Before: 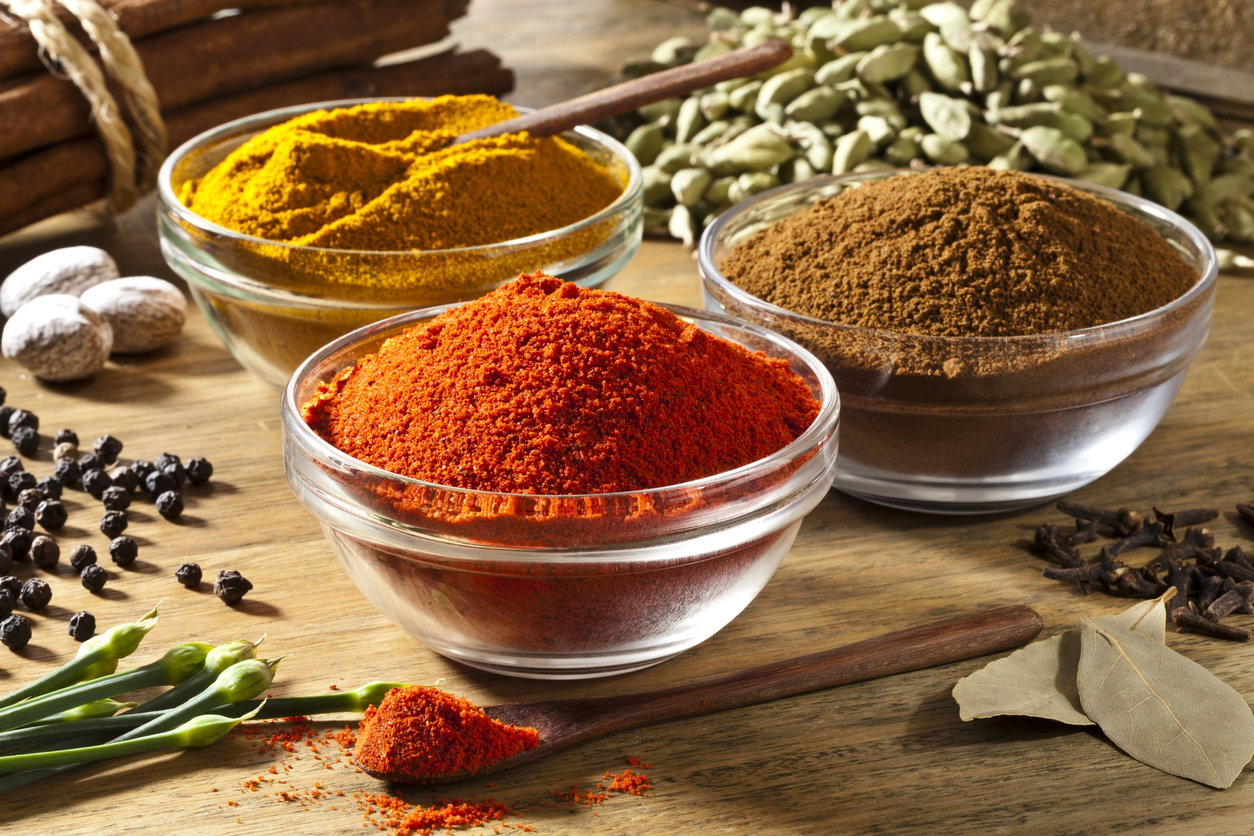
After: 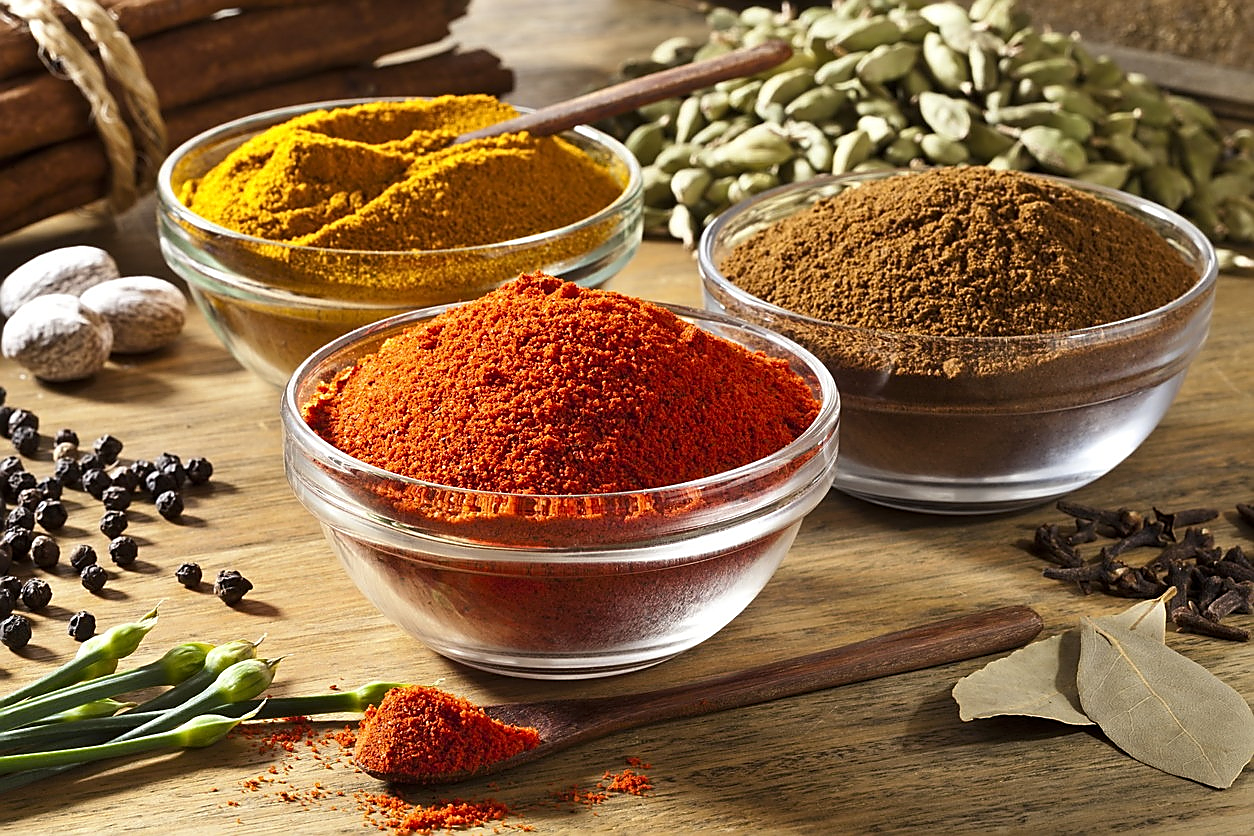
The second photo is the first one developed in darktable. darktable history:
sharpen: radius 1.401, amount 1.265, threshold 0.628
